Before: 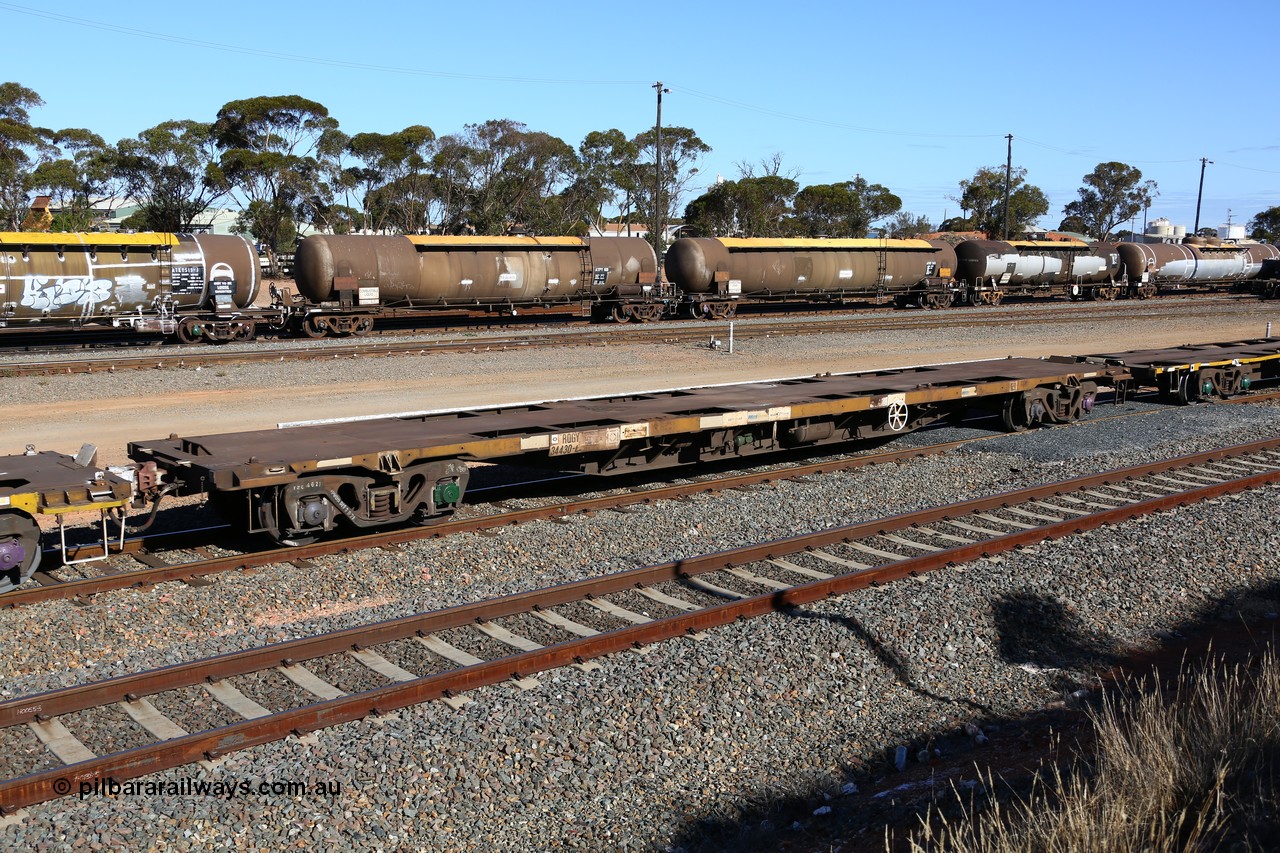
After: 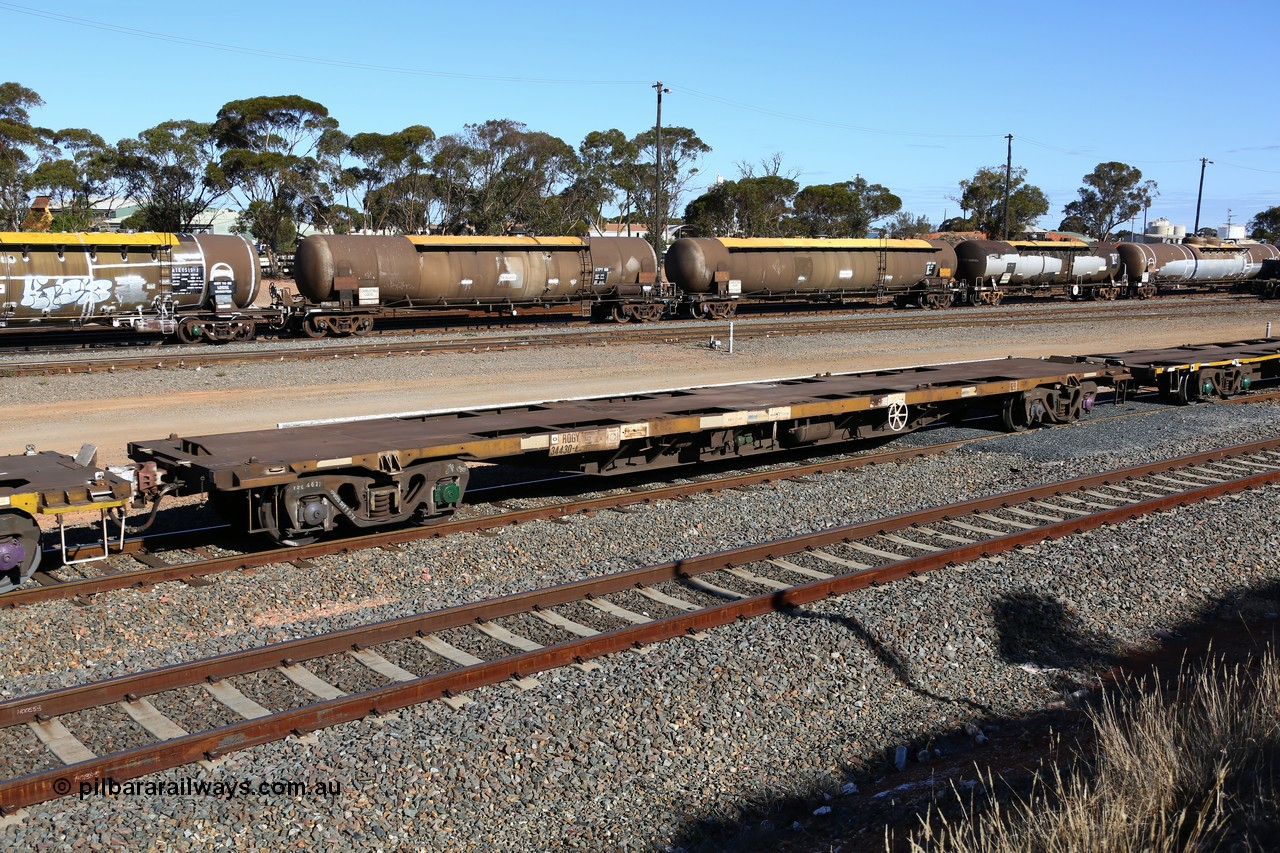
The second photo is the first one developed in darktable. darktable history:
shadows and highlights: shadows 31.96, highlights -32.92, soften with gaussian
